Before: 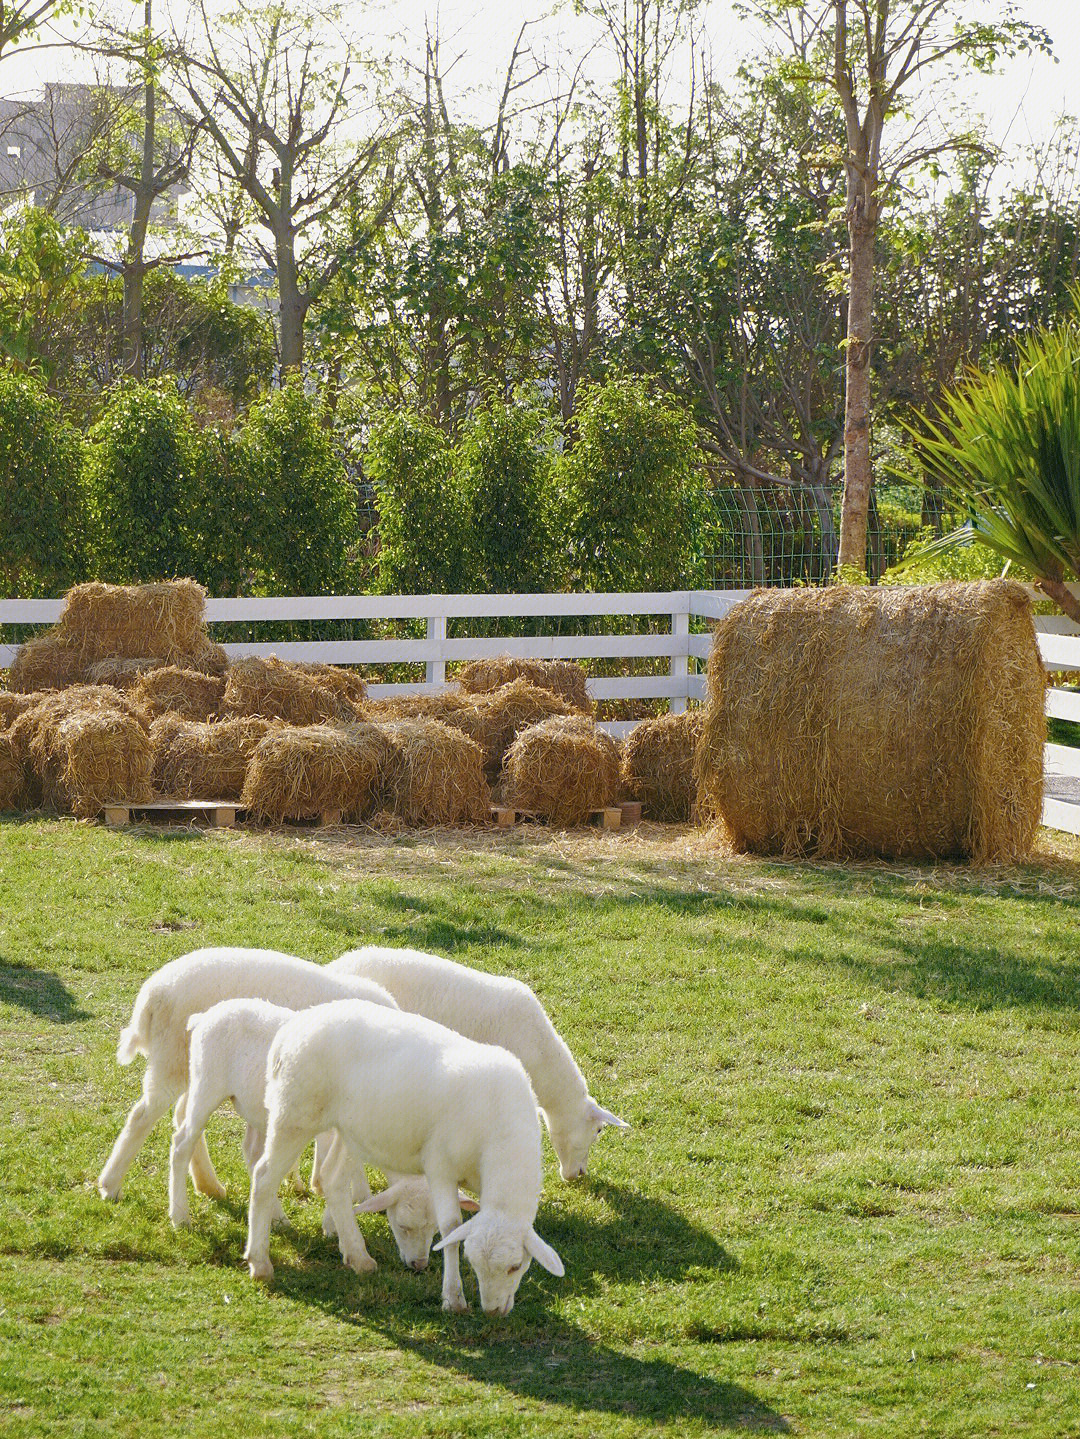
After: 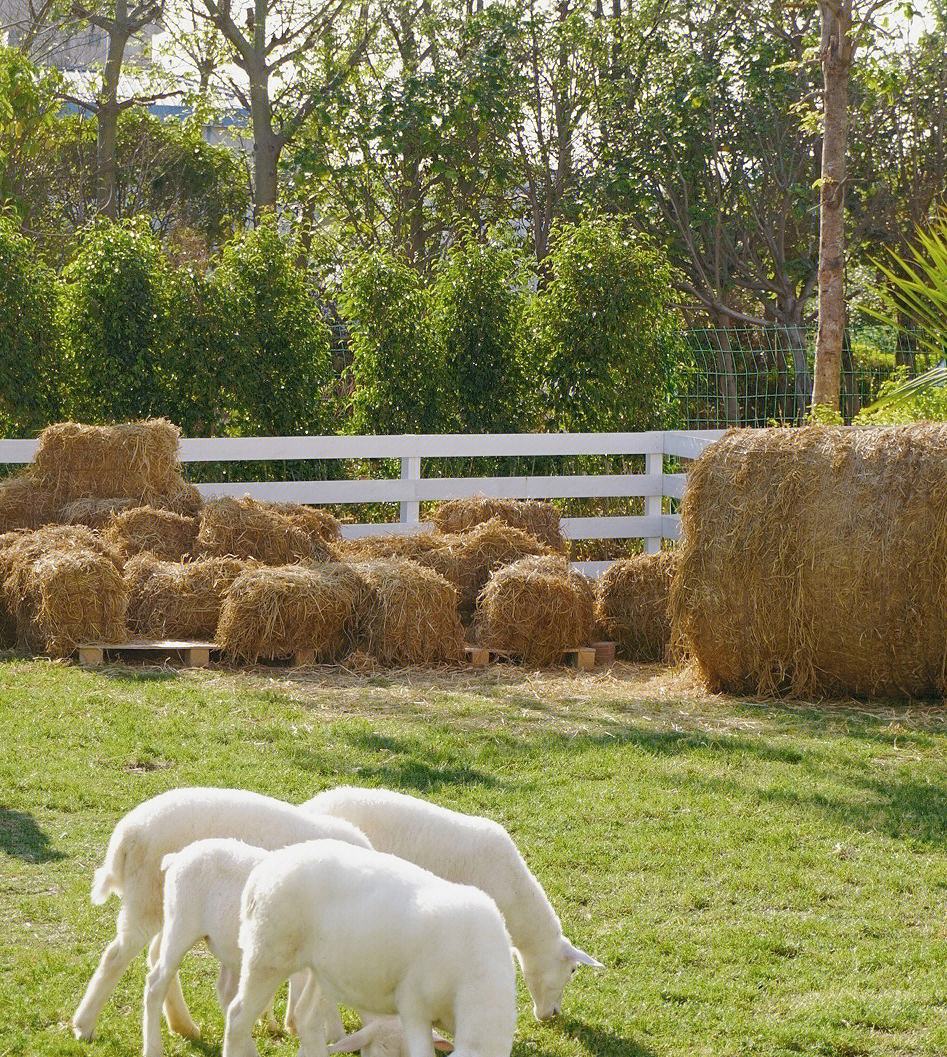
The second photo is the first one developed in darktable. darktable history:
crop and rotate: left 2.464%, top 11.152%, right 9.807%, bottom 15.375%
